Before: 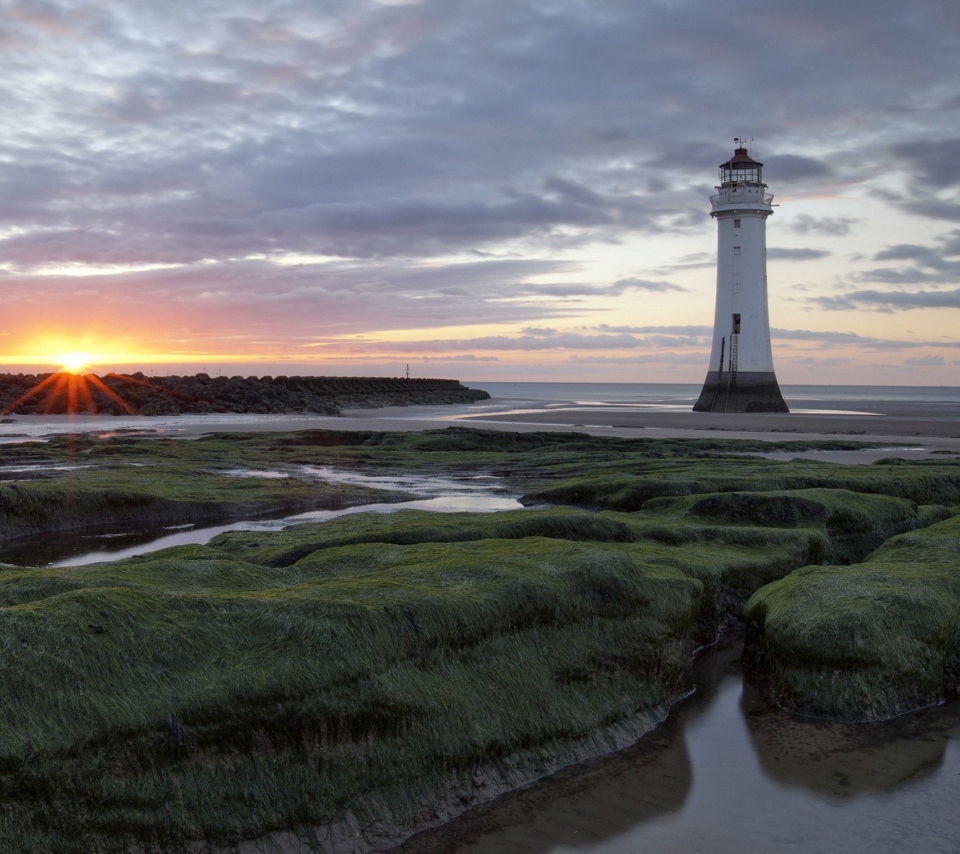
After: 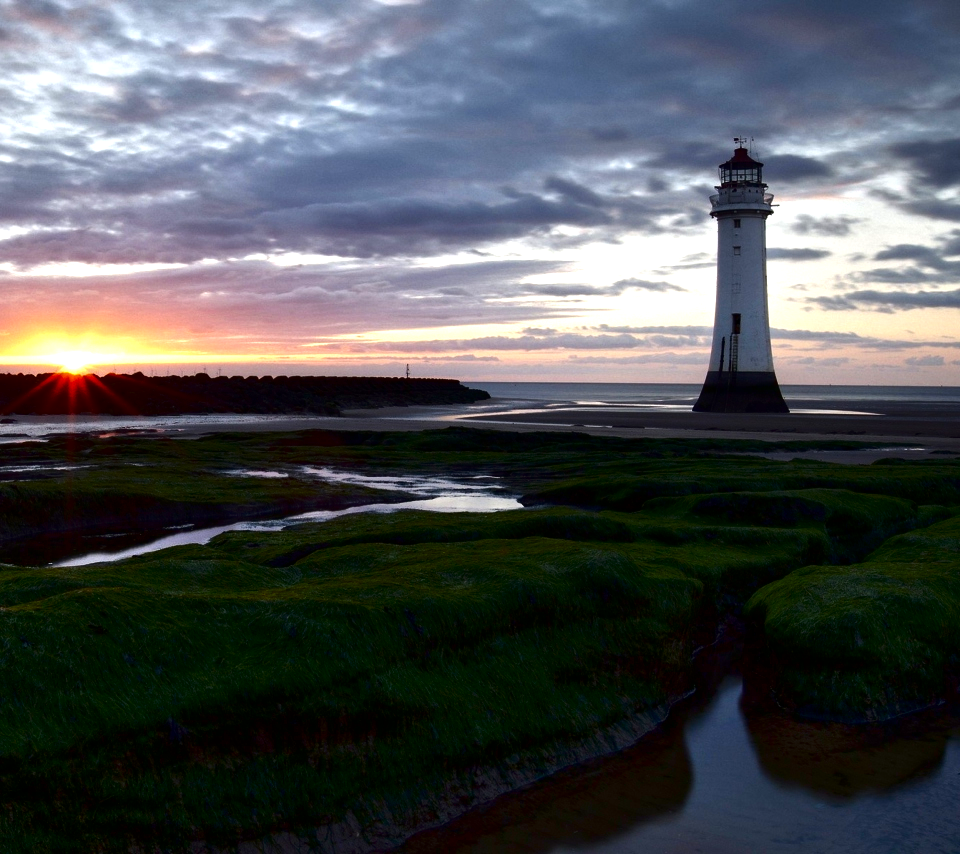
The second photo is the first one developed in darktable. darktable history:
tone equalizer: -8 EV 0.001 EV, -7 EV -0.001 EV, -6 EV 0.005 EV, -5 EV -0.041 EV, -4 EV -0.115 EV, -3 EV -0.147 EV, -2 EV 0.262 EV, -1 EV 0.703 EV, +0 EV 0.516 EV
contrast brightness saturation: contrast 0.091, brightness -0.572, saturation 0.173
shadows and highlights: shadows 48.94, highlights -42.88, soften with gaussian
